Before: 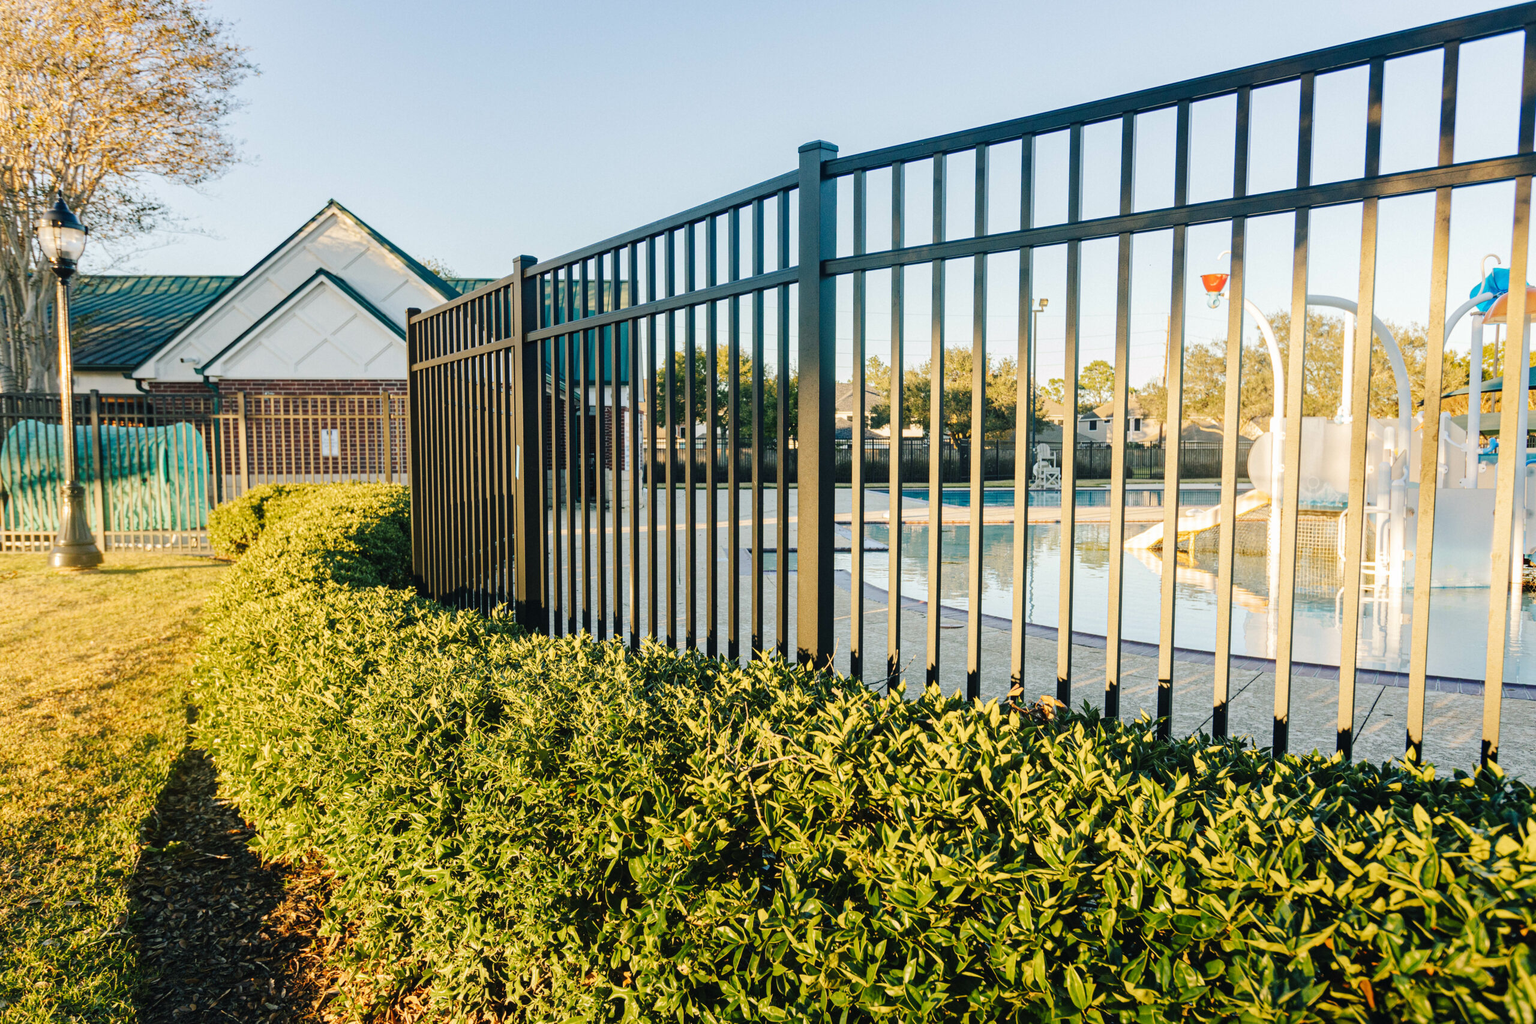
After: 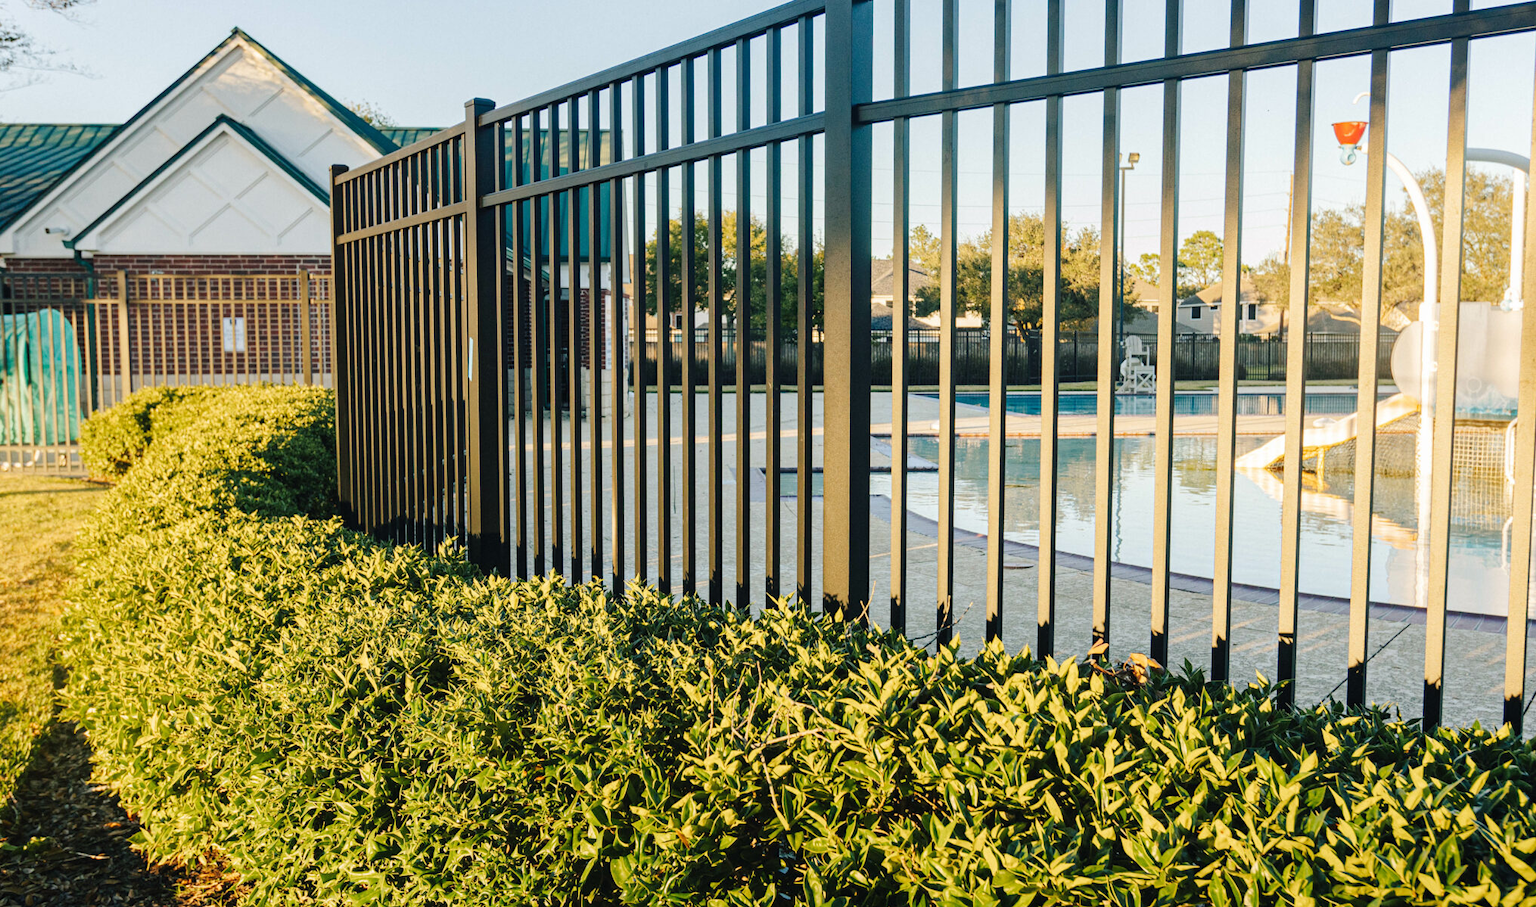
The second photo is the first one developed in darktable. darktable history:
crop: left 9.421%, top 17.365%, right 11.248%, bottom 12.303%
